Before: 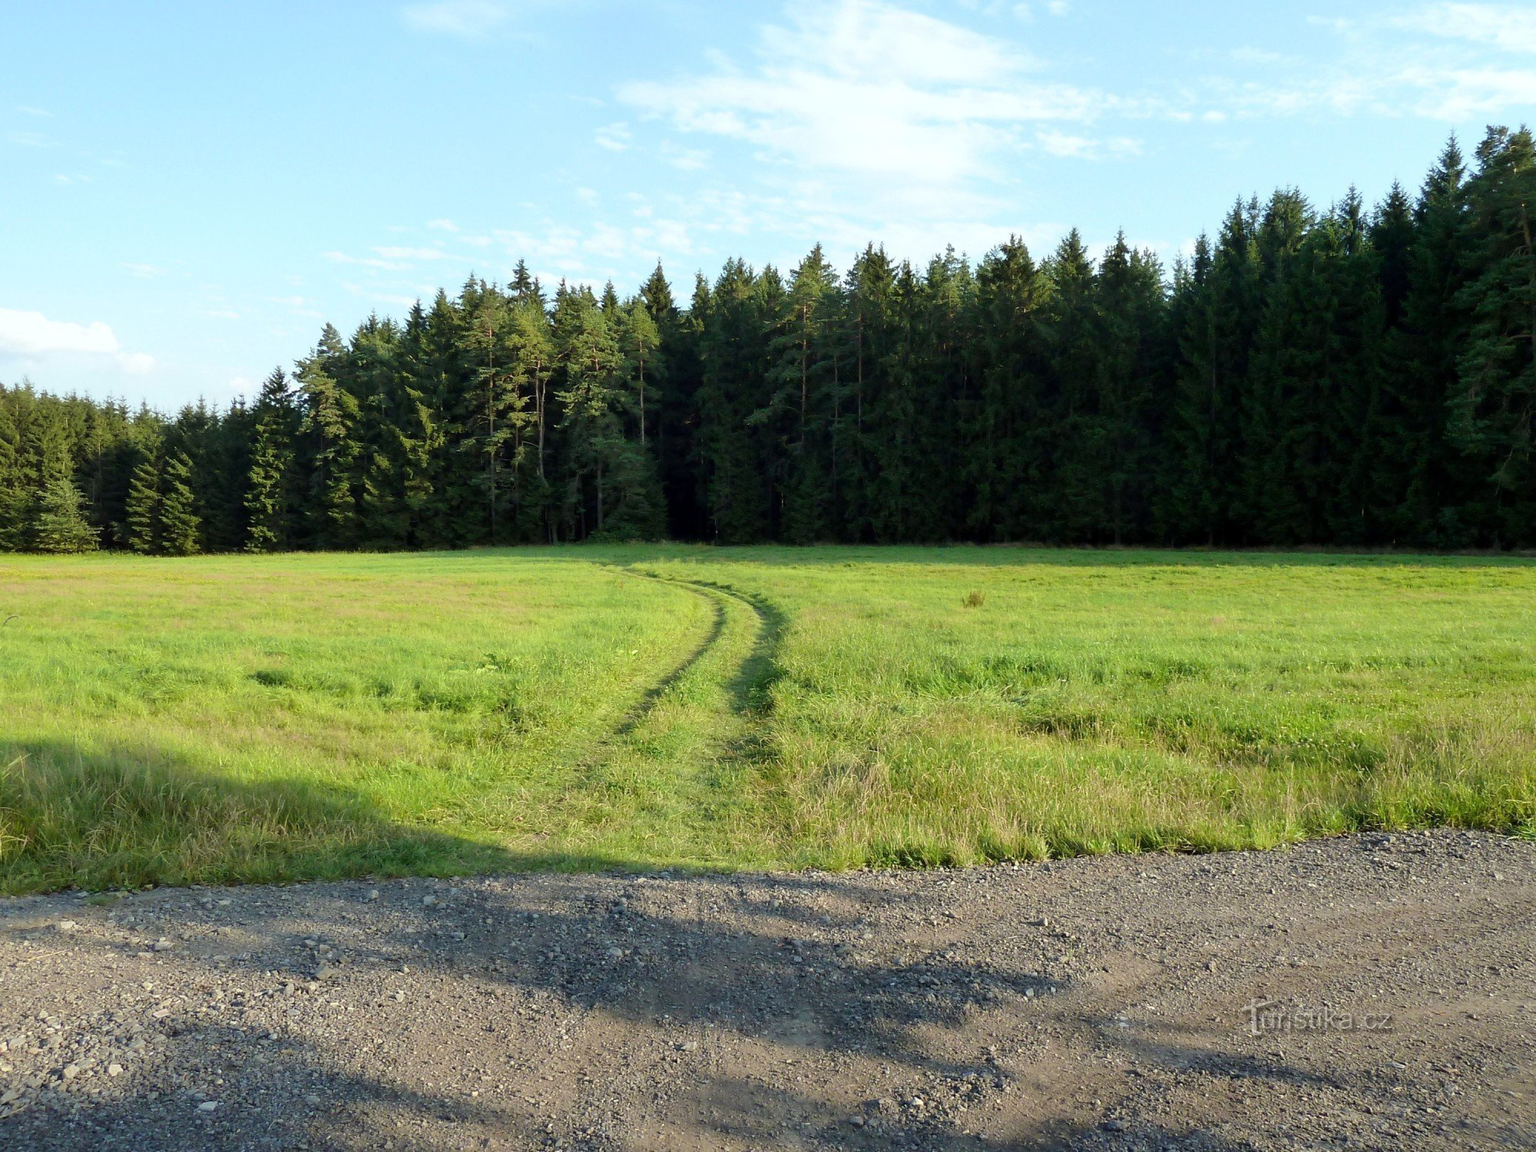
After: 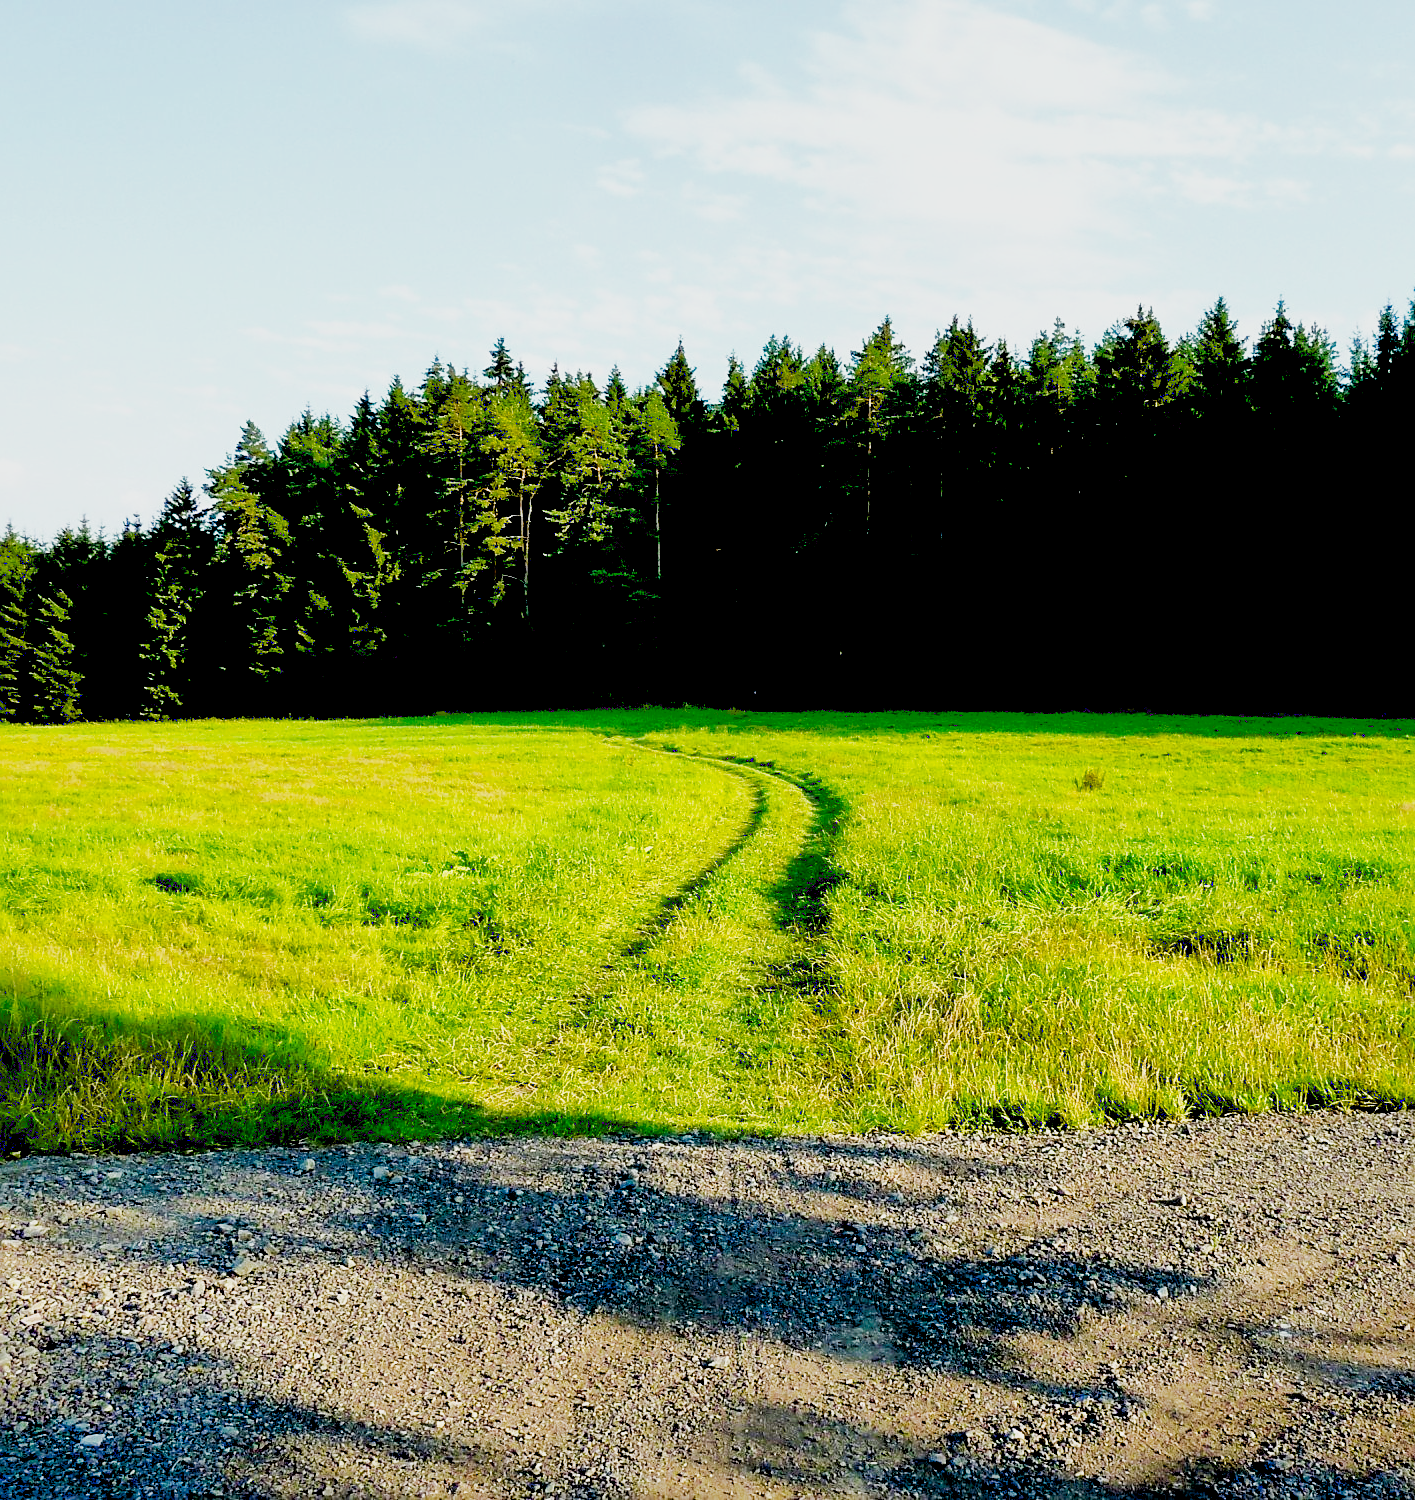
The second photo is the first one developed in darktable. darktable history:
exposure: black level correction 0.047, exposure 0.013 EV, compensate highlight preservation false
shadows and highlights: shadows 60.27, highlights -59.9
contrast brightness saturation: contrast 0.129, brightness -0.047, saturation 0.164
sharpen: on, module defaults
filmic rgb: black relative exposure -7.65 EV, white relative exposure 4.56 EV, hardness 3.61
crop and rotate: left 8.926%, right 20.274%
tone curve: curves: ch0 [(0, 0) (0.003, 0.003) (0.011, 0.013) (0.025, 0.028) (0.044, 0.05) (0.069, 0.078) (0.1, 0.113) (0.136, 0.153) (0.177, 0.2) (0.224, 0.271) (0.277, 0.374) (0.335, 0.47) (0.399, 0.574) (0.468, 0.688) (0.543, 0.79) (0.623, 0.859) (0.709, 0.919) (0.801, 0.957) (0.898, 0.978) (1, 1)], preserve colors none
